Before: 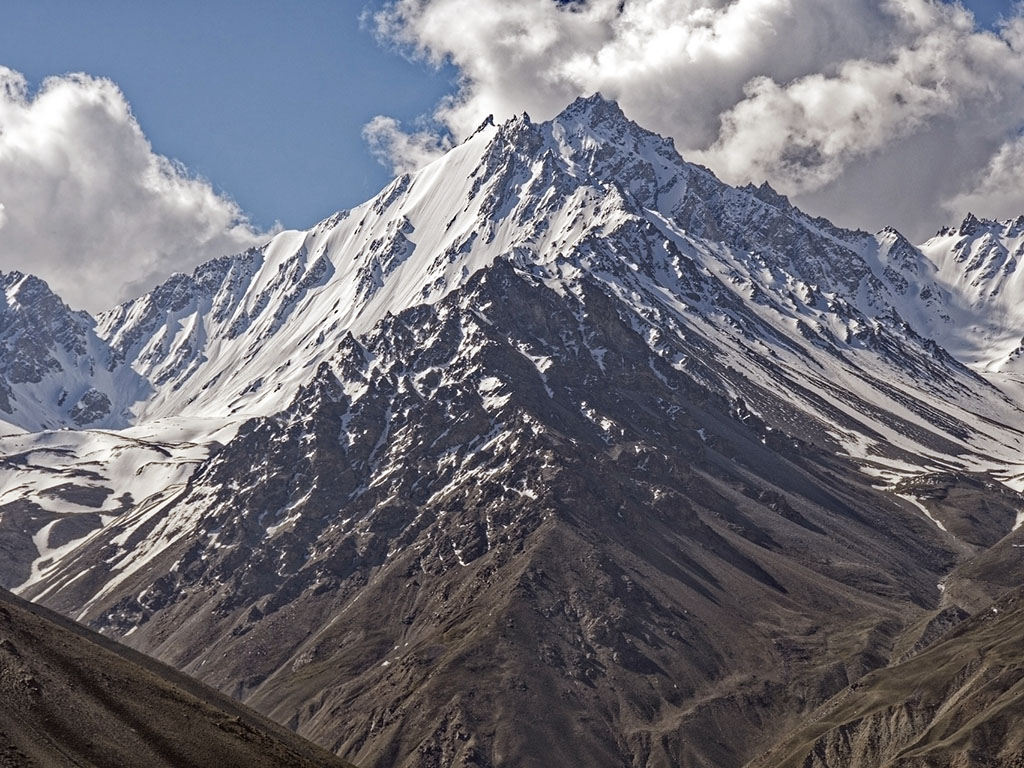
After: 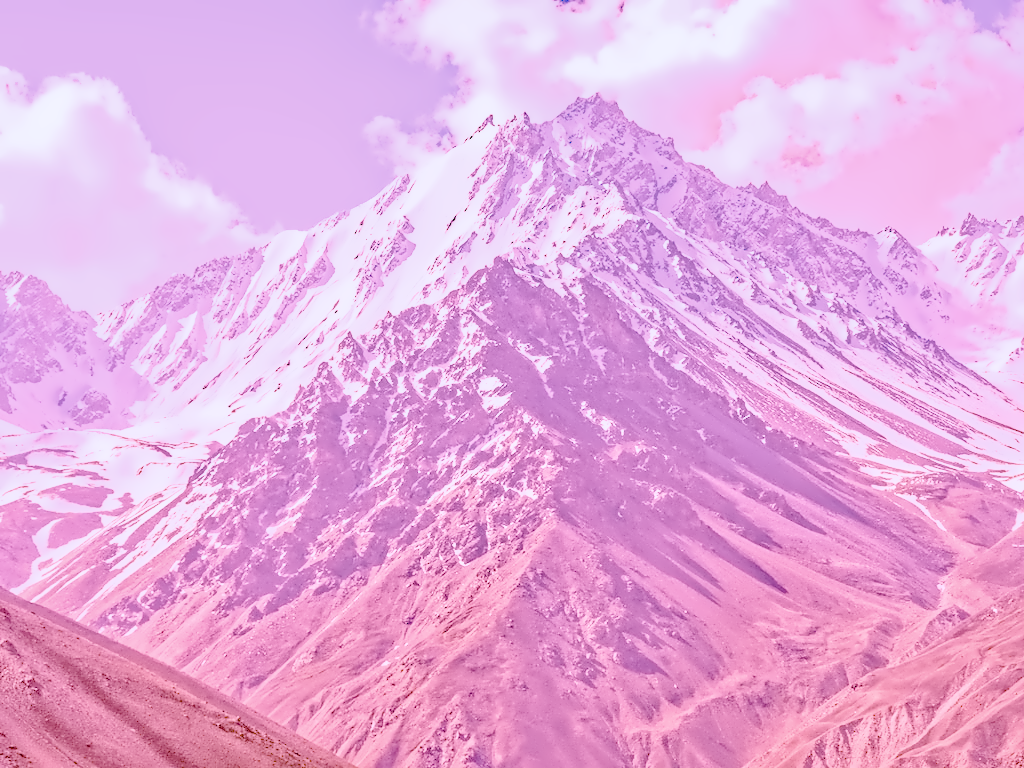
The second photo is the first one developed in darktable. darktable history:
local contrast: on, module defaults
color calibration: illuminant as shot in camera, x 0.358, y 0.373, temperature 4628.91 K
color balance rgb: perceptual saturation grading › global saturation 20%, perceptual saturation grading › highlights -25%, perceptual saturation grading › shadows 25%
denoise (profiled): preserve shadows 1.52, scattering 0.002, a [-1, 0, 0], compensate highlight preservation false
exposure: black level correction 0, exposure 1.1 EV, compensate exposure bias true, compensate highlight preservation false
filmic rgb: black relative exposure -7.65 EV, white relative exposure 4.56 EV, hardness 3.61, contrast 1.05
haze removal: compatibility mode true, adaptive false
highlight reconstruction: on, module defaults
hot pixels: on, module defaults
lens correction: scale 1, crop 1, focal 16, aperture 5.6, distance 1000, camera "Canon EOS RP", lens "Canon RF 16mm F2.8 STM"
shadows and highlights: on, module defaults
white balance: red 2.229, blue 1.46
velvia: on, module defaults
raw chromatic aberrations: on, module defaults
tone equalizer "contrast tone curve: soft": -8 EV -0.417 EV, -7 EV -0.389 EV, -6 EV -0.333 EV, -5 EV -0.222 EV, -3 EV 0.222 EV, -2 EV 0.333 EV, -1 EV 0.389 EV, +0 EV 0.417 EV, edges refinement/feathering 500, mask exposure compensation -1.57 EV, preserve details no
contrast equalizer "denoise": octaves 7, y [[0.5 ×6], [0.5 ×6], [0.5 ×6], [0, 0.033, 0.067, 0.1, 0.133, 0.167], [0, 0.05, 0.1, 0.15, 0.2, 0.25]]
